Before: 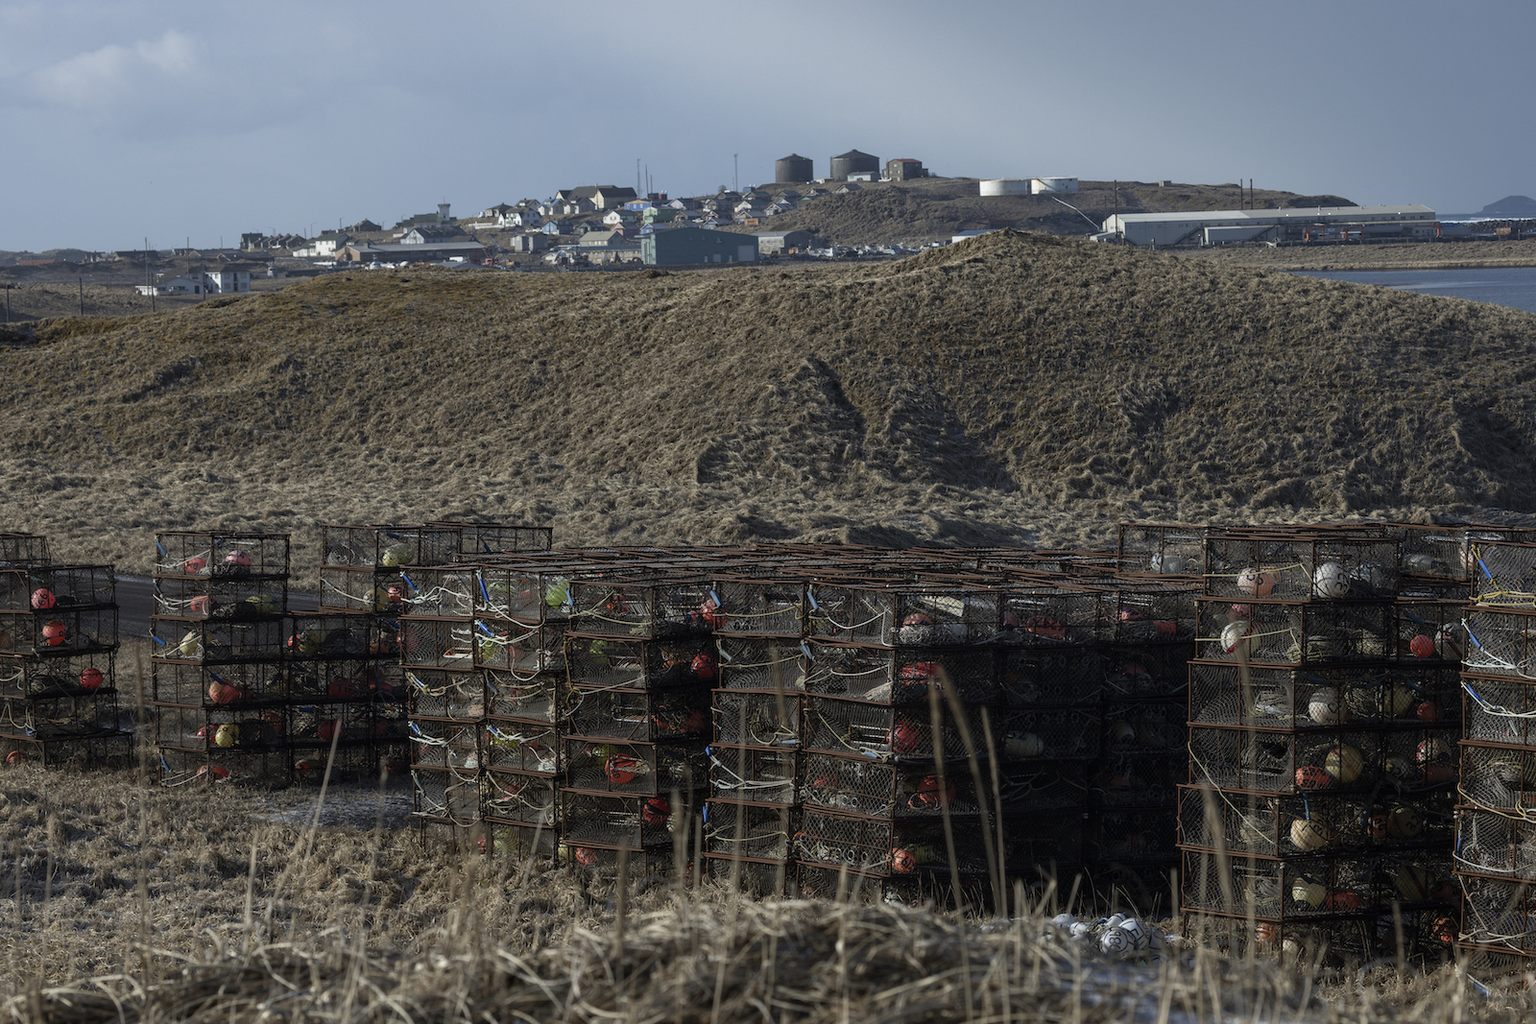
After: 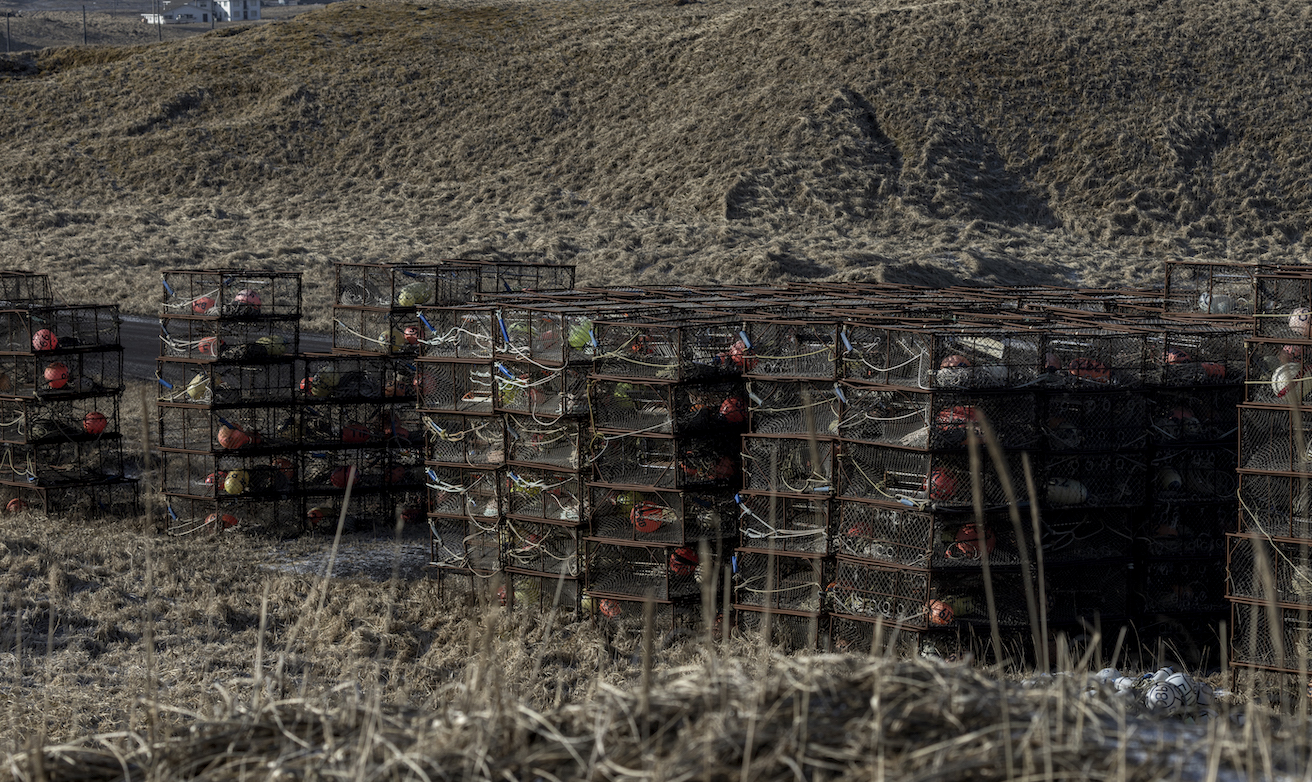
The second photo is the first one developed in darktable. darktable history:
local contrast: on, module defaults
crop: top 26.644%, right 17.96%
